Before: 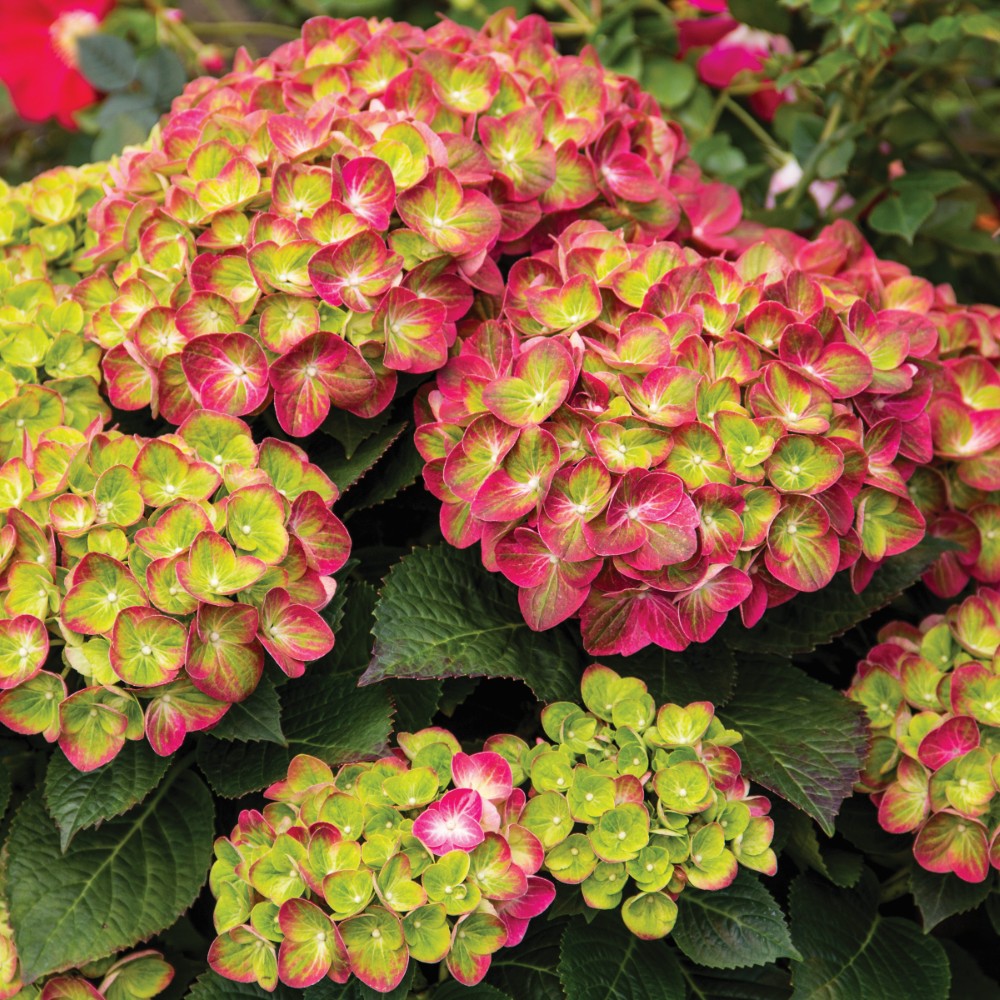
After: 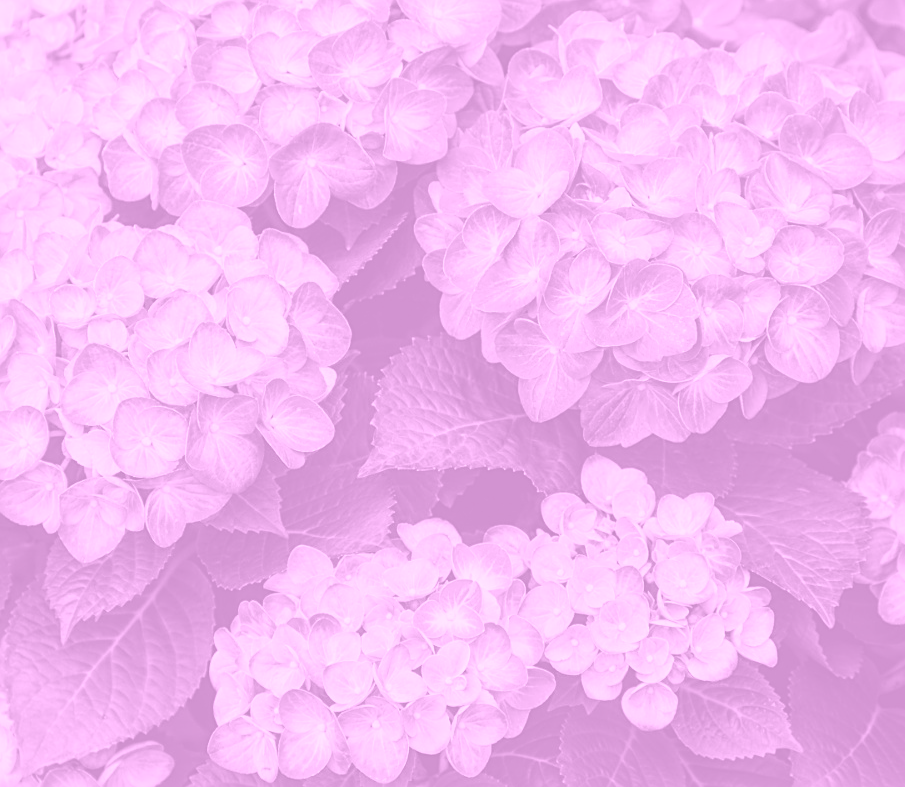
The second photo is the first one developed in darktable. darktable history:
exposure: compensate highlight preservation false
colorize: hue 331.2°, saturation 75%, source mix 30.28%, lightness 70.52%, version 1
sharpen: radius 1.967
crop: top 20.916%, right 9.437%, bottom 0.316%
